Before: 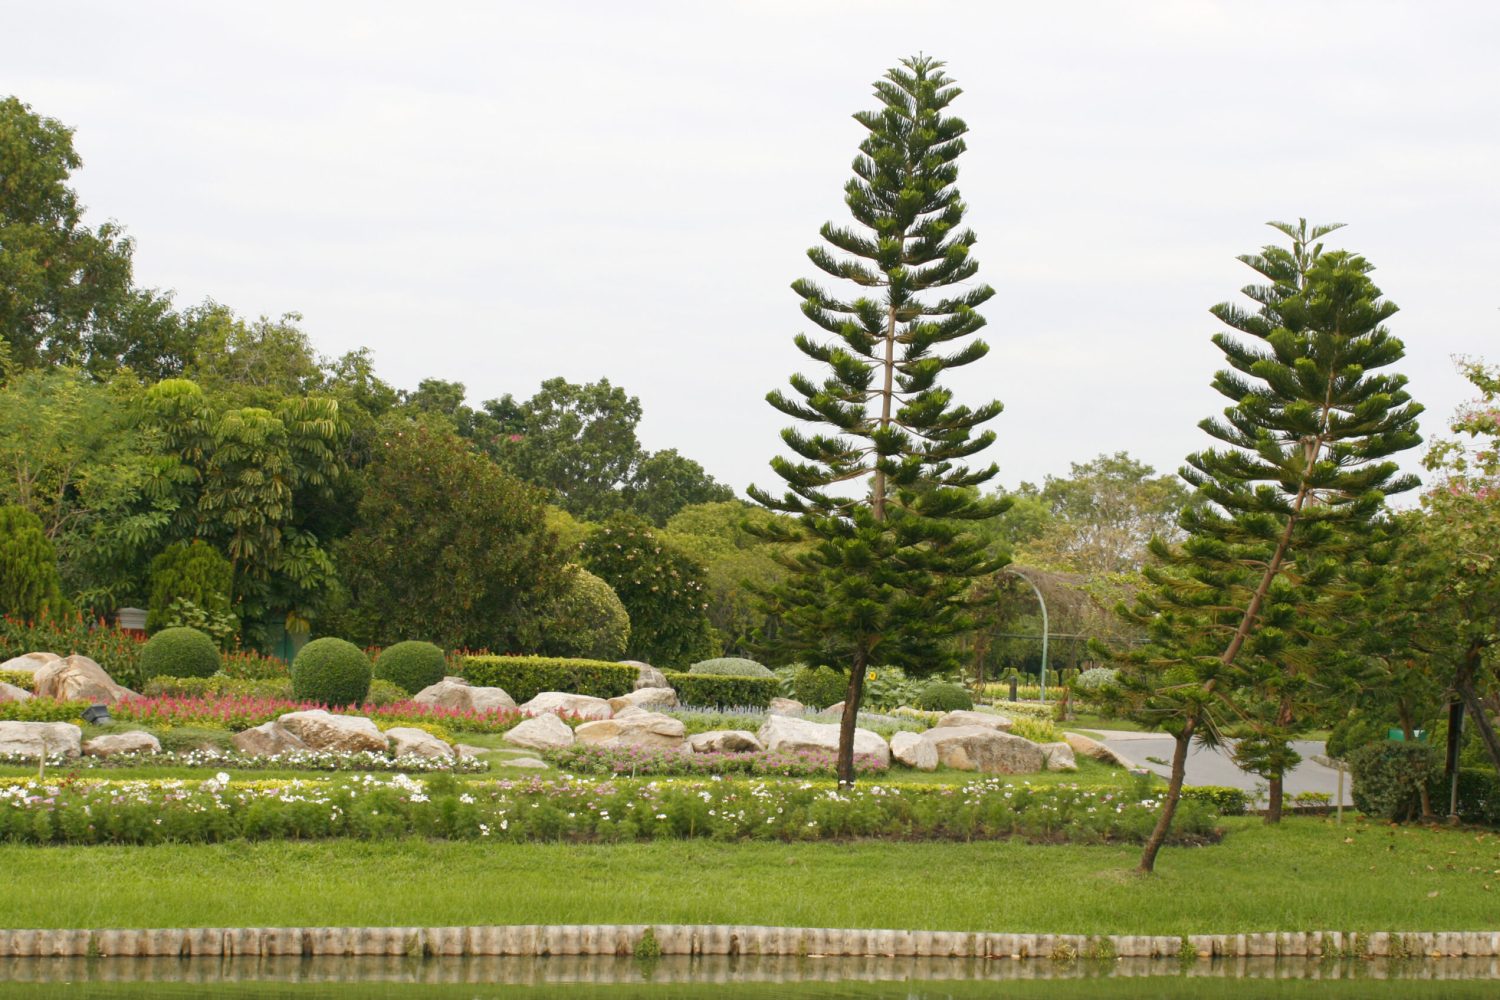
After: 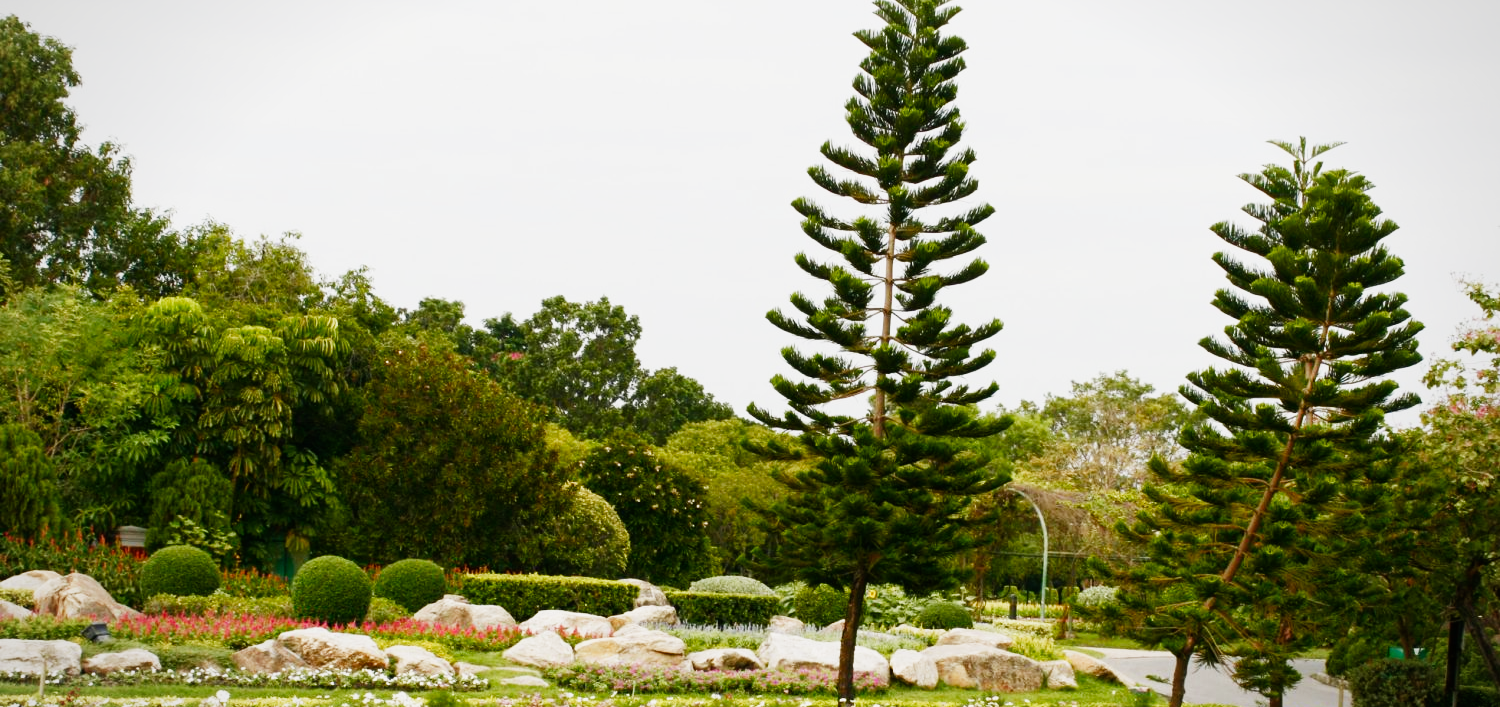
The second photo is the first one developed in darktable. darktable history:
color balance rgb: perceptual saturation grading › global saturation 20%, perceptual saturation grading › highlights -50%, perceptual saturation grading › shadows 30%
crop and rotate: top 8.293%, bottom 20.996%
sigmoid: contrast 1.93, skew 0.29, preserve hue 0%
vignetting: fall-off radius 100%, width/height ratio 1.337
